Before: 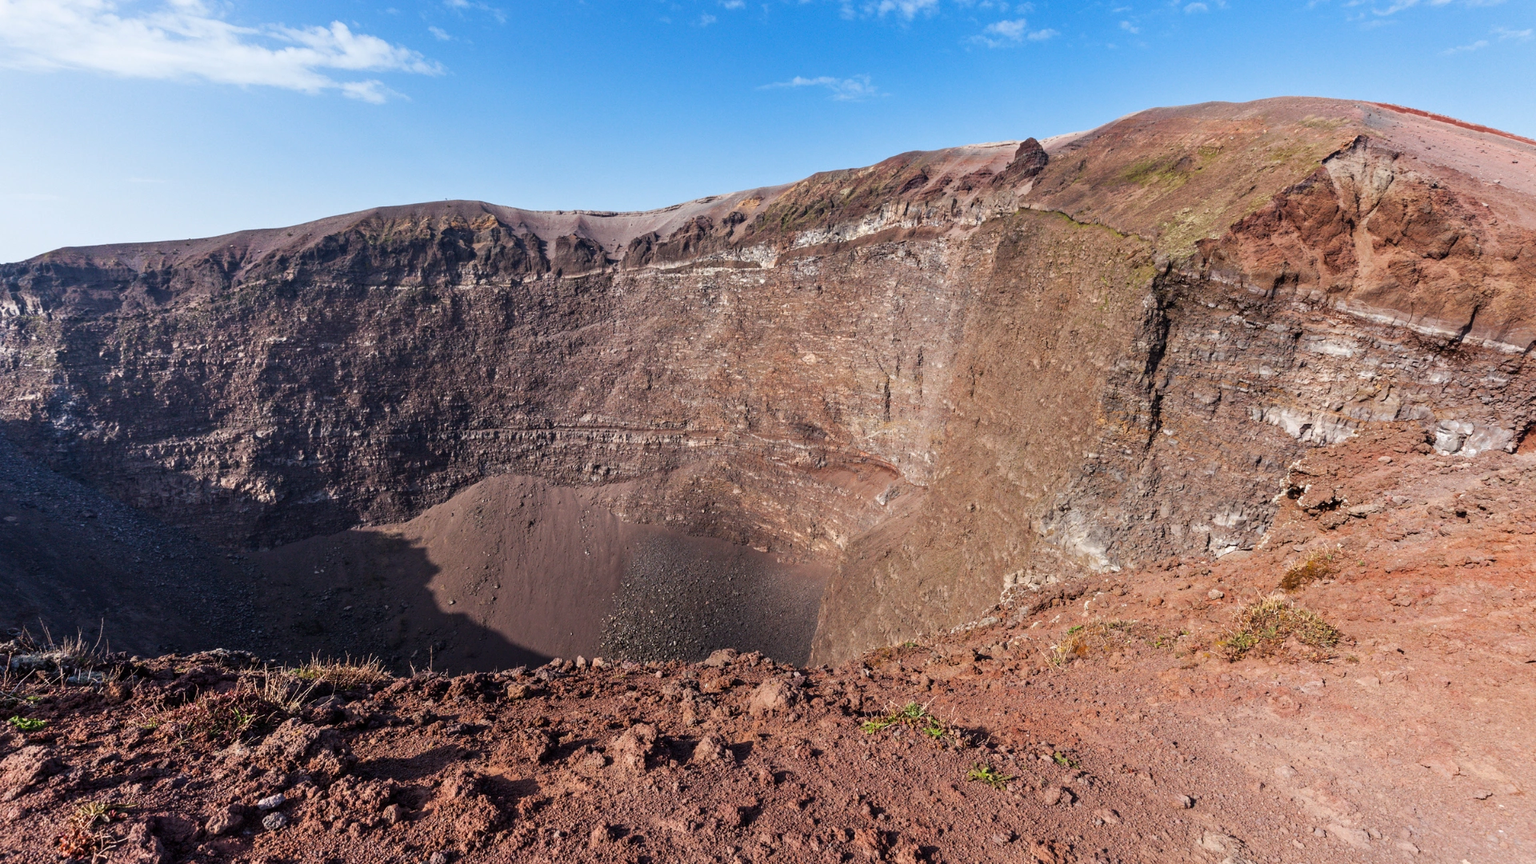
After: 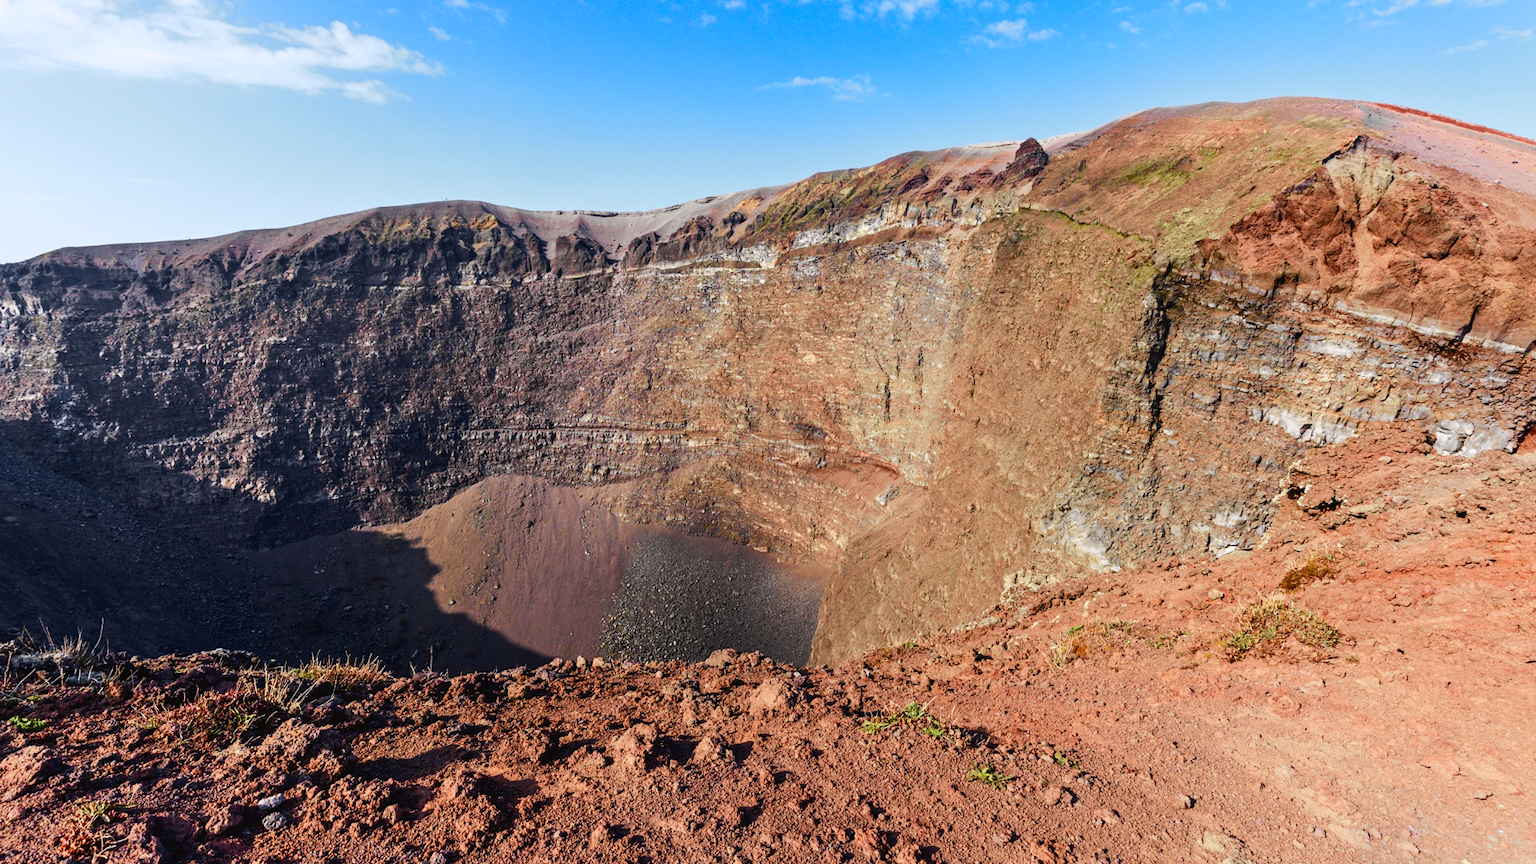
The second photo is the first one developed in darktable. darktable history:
tone curve: curves: ch0 [(0, 0.024) (0.049, 0.038) (0.176, 0.162) (0.33, 0.331) (0.432, 0.475) (0.601, 0.665) (0.843, 0.876) (1, 1)]; ch1 [(0, 0) (0.339, 0.358) (0.445, 0.439) (0.476, 0.47) (0.504, 0.504) (0.53, 0.511) (0.557, 0.558) (0.627, 0.635) (0.728, 0.746) (1, 1)]; ch2 [(0, 0) (0.327, 0.324) (0.417, 0.44) (0.46, 0.453) (0.502, 0.504) (0.526, 0.52) (0.54, 0.564) (0.606, 0.626) (0.76, 0.75) (1, 1)], color space Lab, independent channels, preserve colors none
color balance rgb: perceptual saturation grading › global saturation 20%, perceptual saturation grading › highlights -25%, perceptual saturation grading › shadows 25%
